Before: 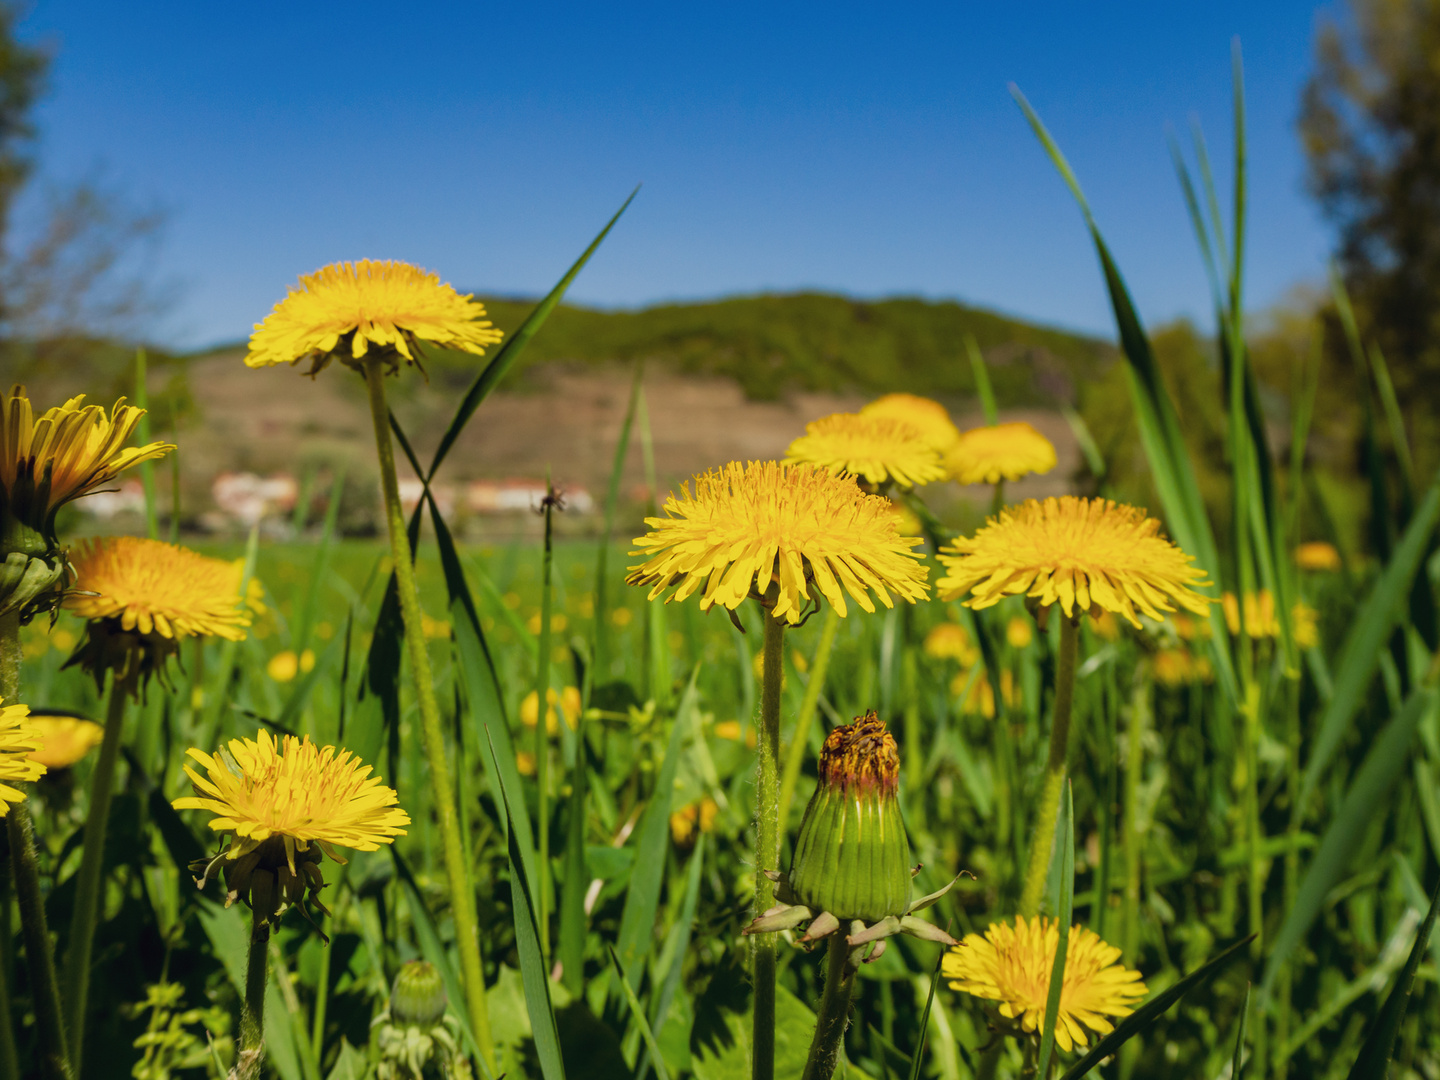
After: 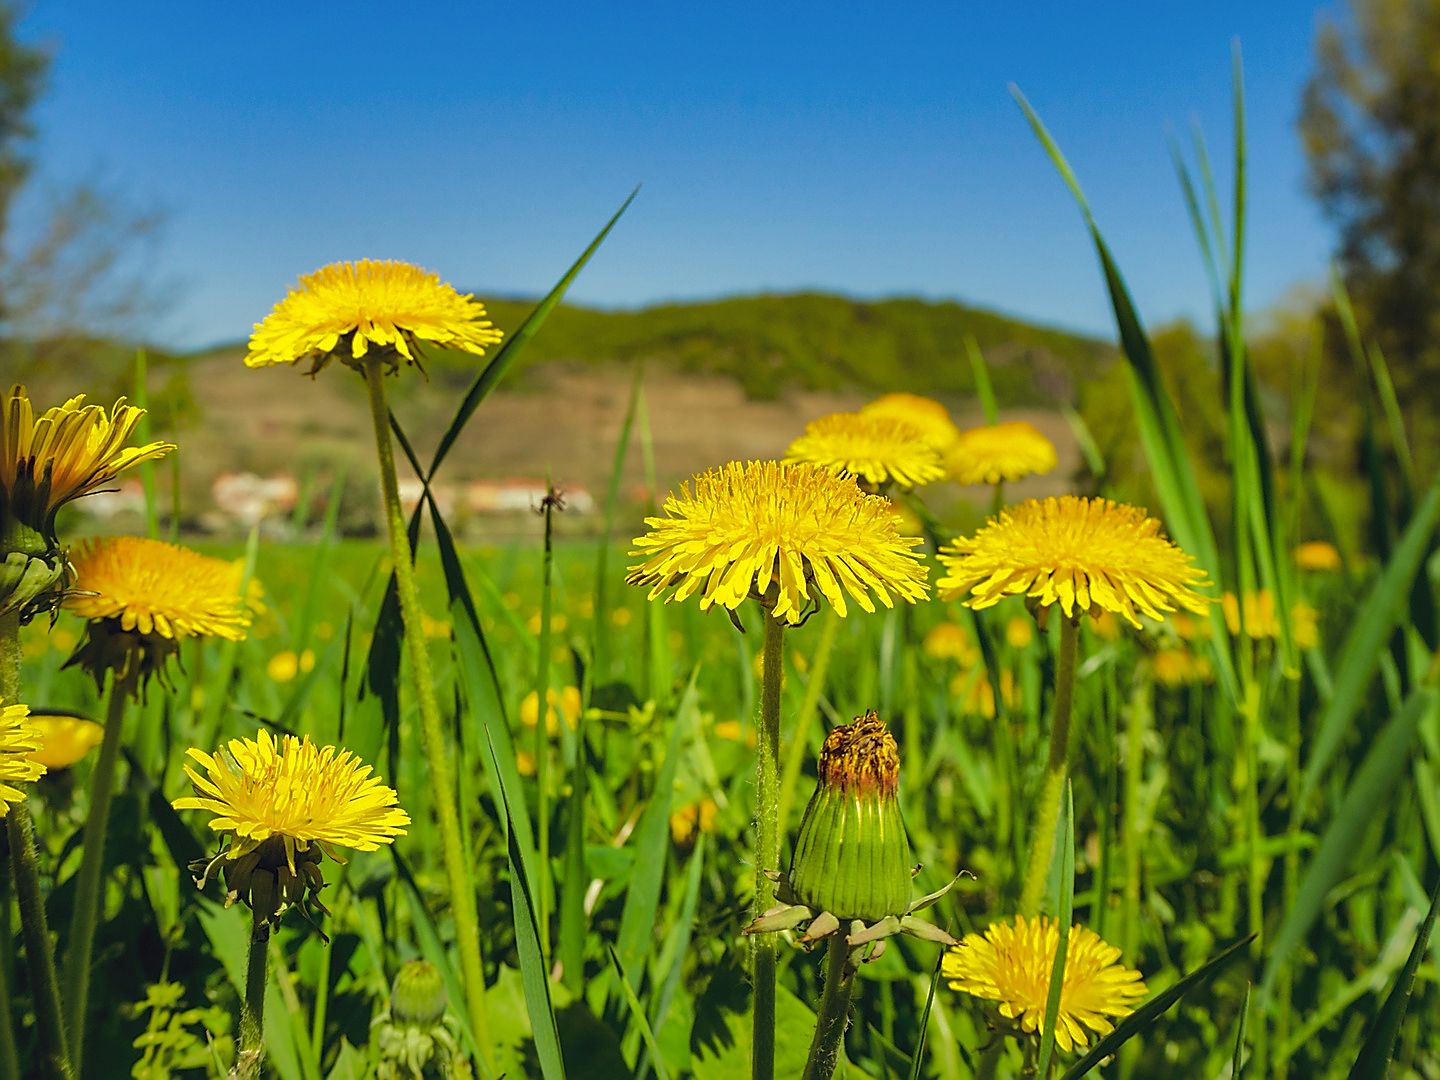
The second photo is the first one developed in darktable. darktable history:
sharpen: radius 1.424, amount 1.235, threshold 0.683
exposure: black level correction 0, exposure 0.498 EV, compensate highlight preservation false
color correction: highlights a* -5.92, highlights b* 11.03
shadows and highlights: shadows 38.95, highlights -76, highlights color adjustment 0.199%
